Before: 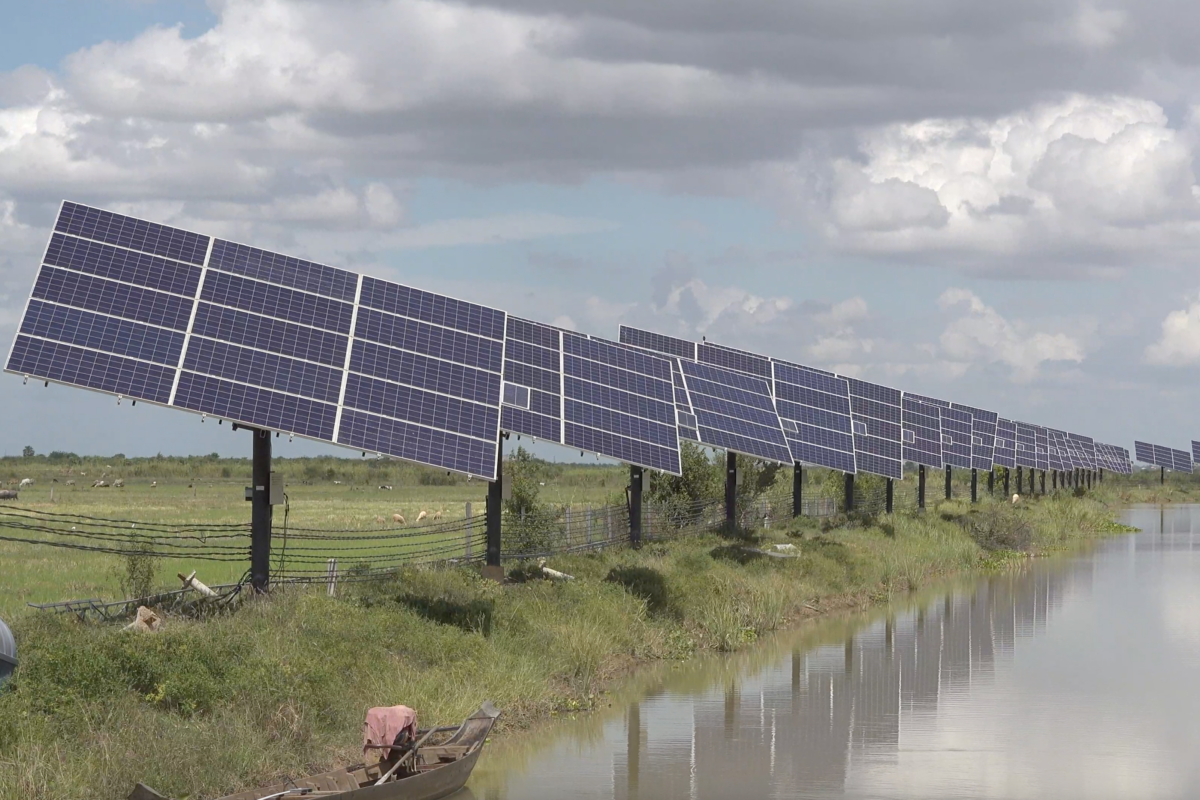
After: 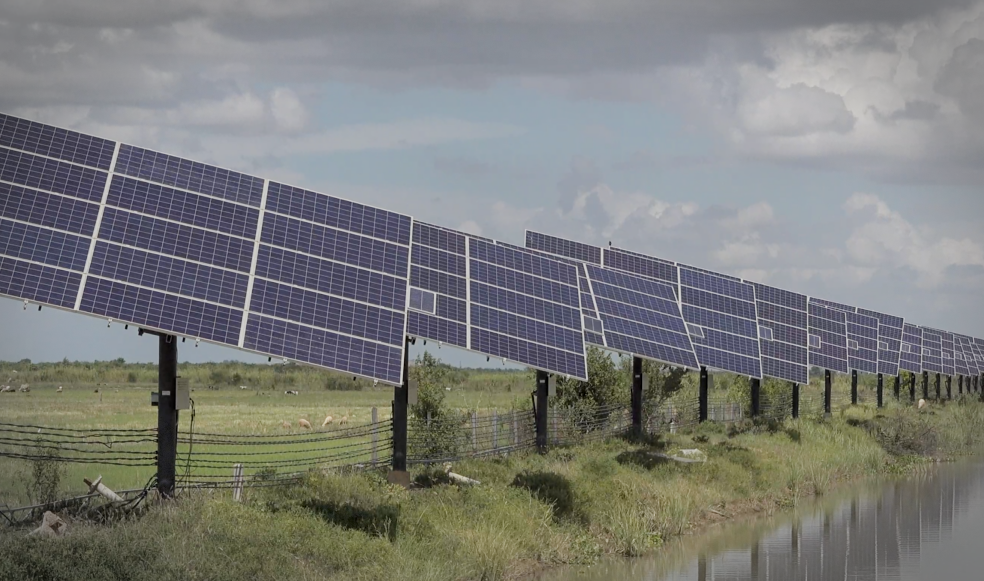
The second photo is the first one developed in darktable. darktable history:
local contrast: highlights 101%, shadows 99%, detail 119%, midtone range 0.2
crop: left 7.859%, top 11.916%, right 10.115%, bottom 15.439%
vignetting: automatic ratio true, dithering 8-bit output
filmic rgb: black relative exposure -7.65 EV, white relative exposure 4.56 EV, hardness 3.61
tone equalizer: smoothing diameter 2.18%, edges refinement/feathering 22.21, mask exposure compensation -1.57 EV, filter diffusion 5
